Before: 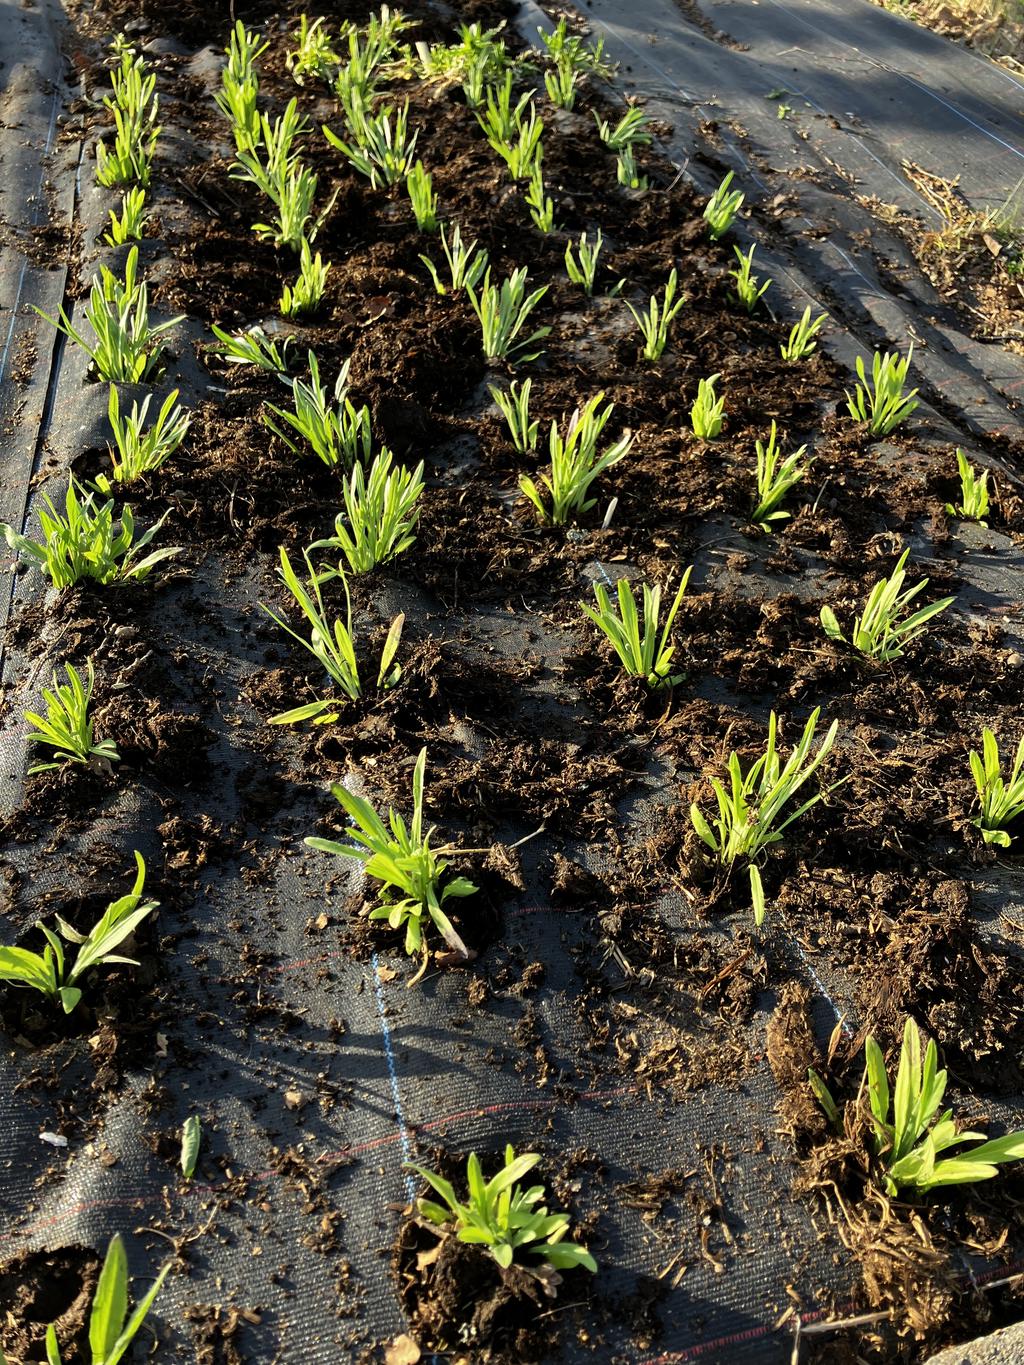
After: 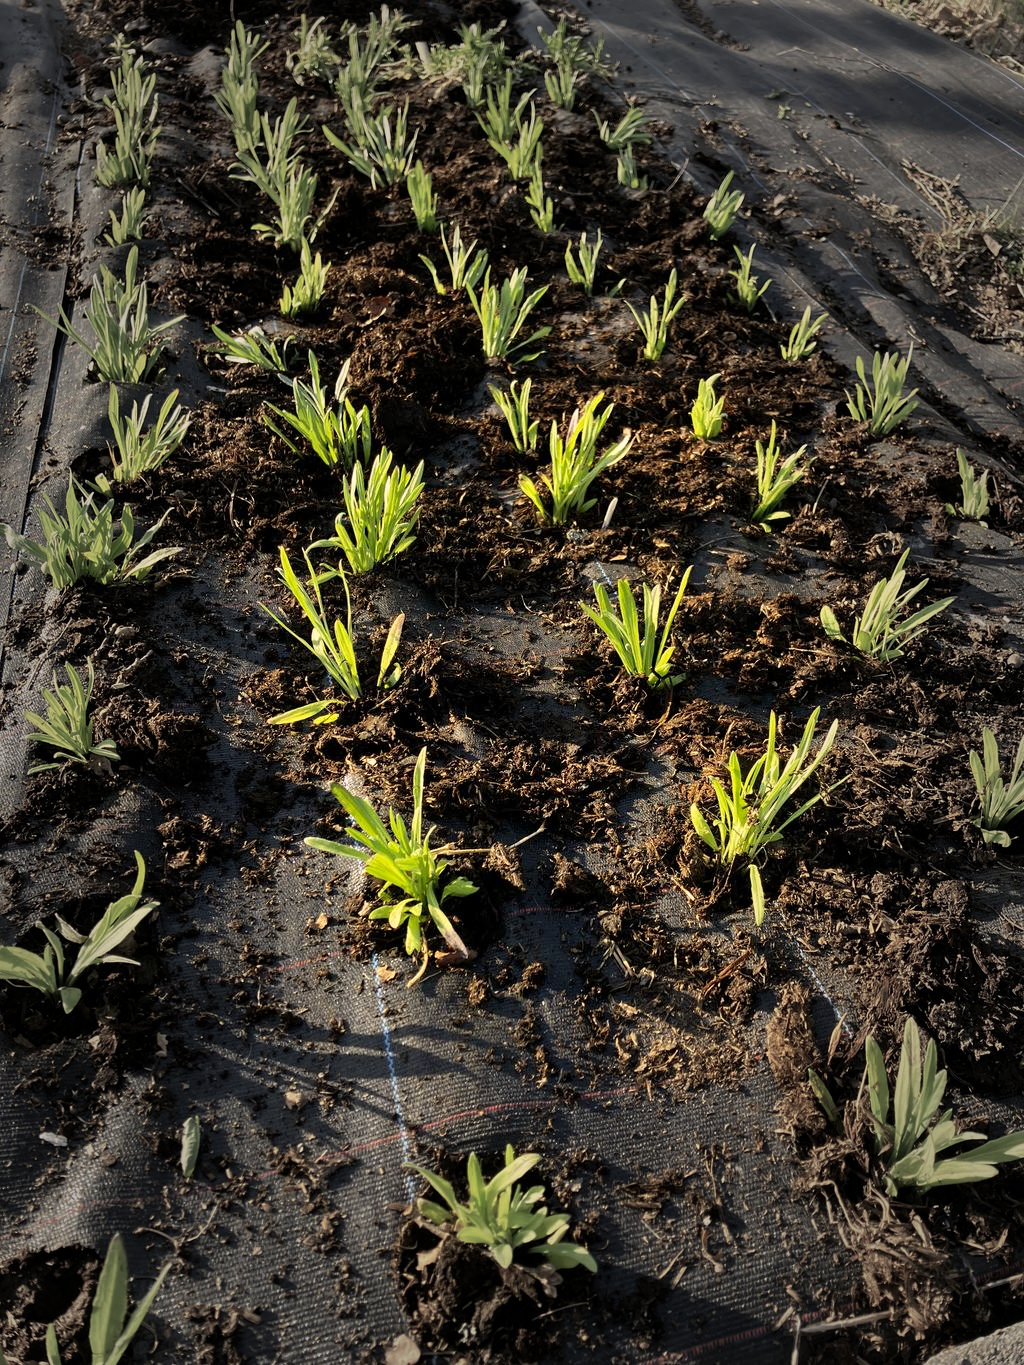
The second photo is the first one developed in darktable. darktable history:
color correction: highlights a* 5.98, highlights b* 4.83
vignetting: fall-off start 48.57%, automatic ratio true, width/height ratio 1.289
